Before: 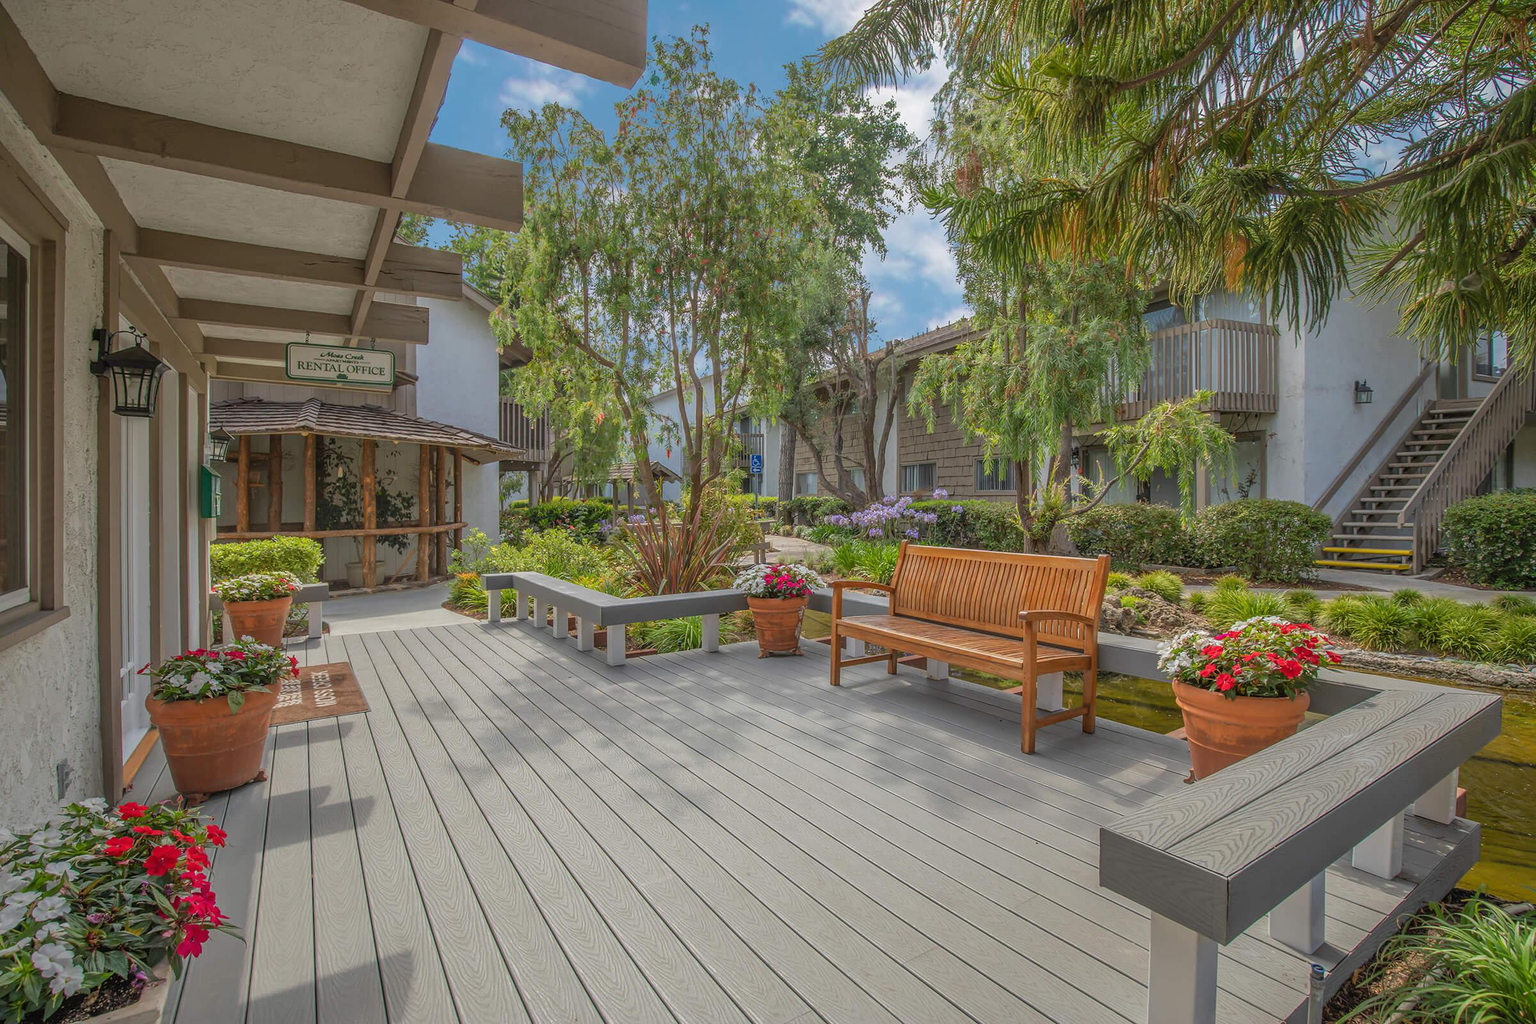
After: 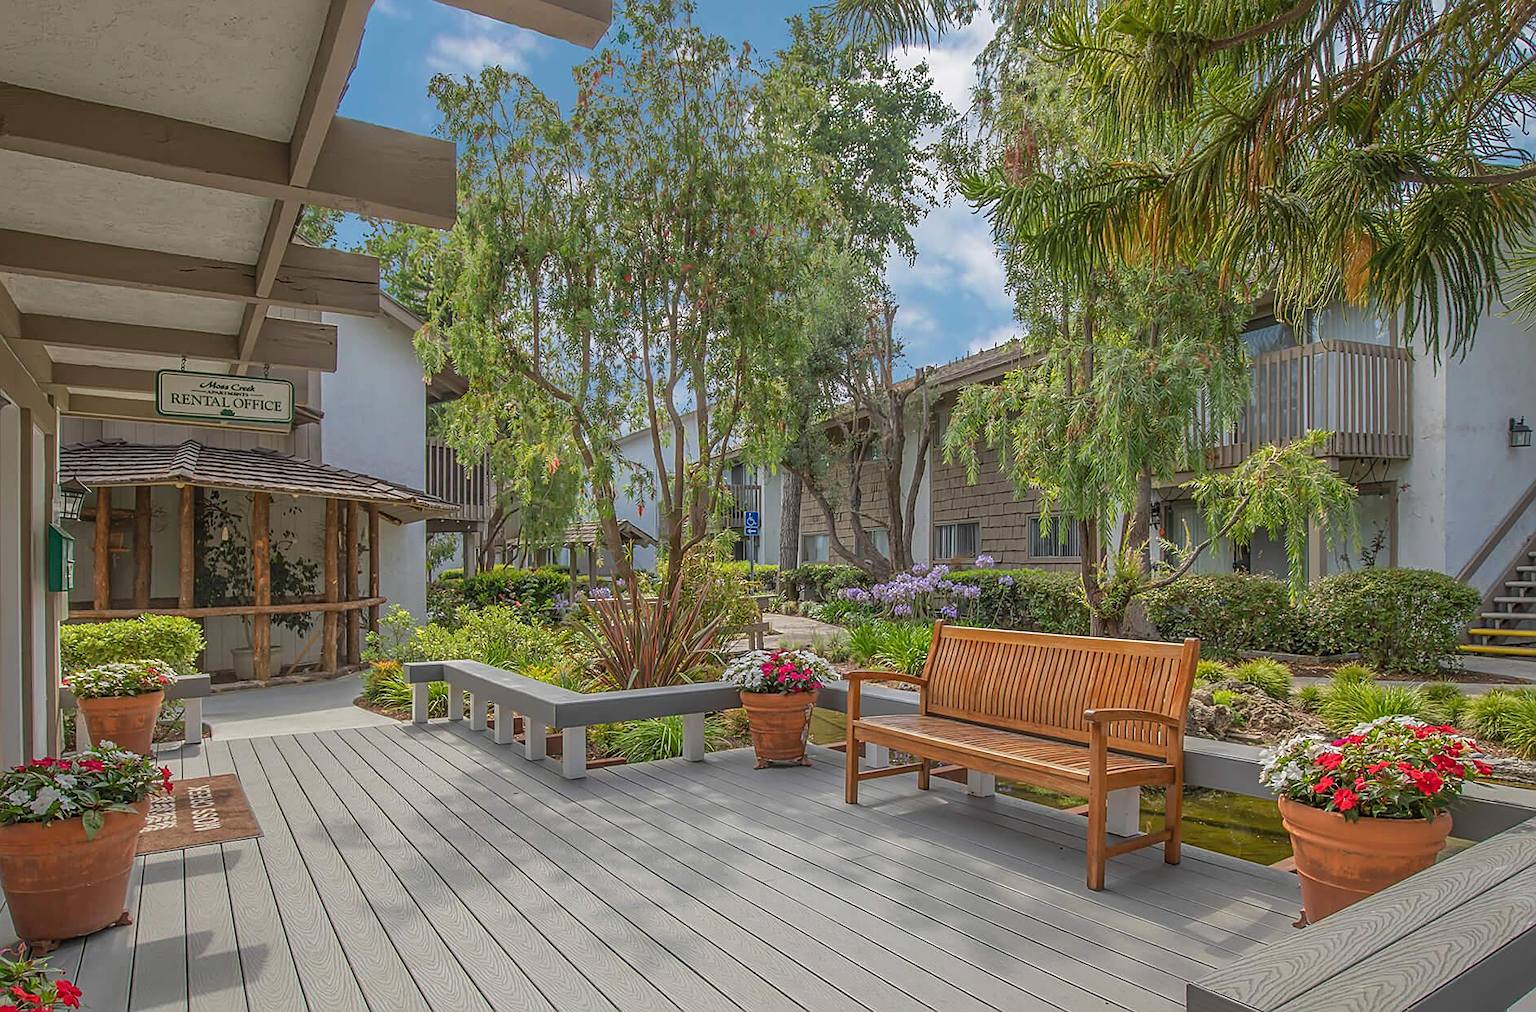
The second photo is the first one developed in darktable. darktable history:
sharpen: on, module defaults
crop and rotate: left 10.588%, top 5.034%, right 10.404%, bottom 16.817%
